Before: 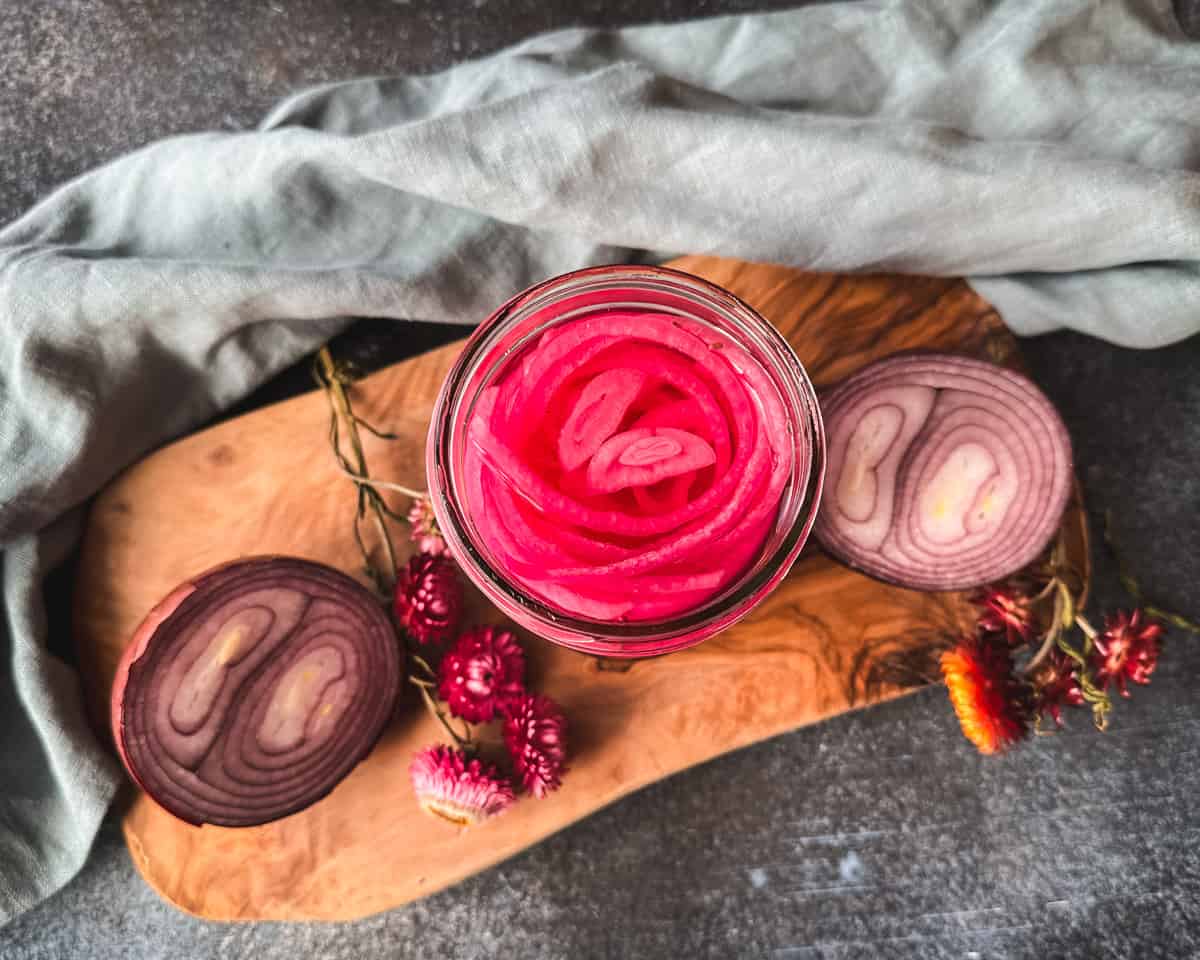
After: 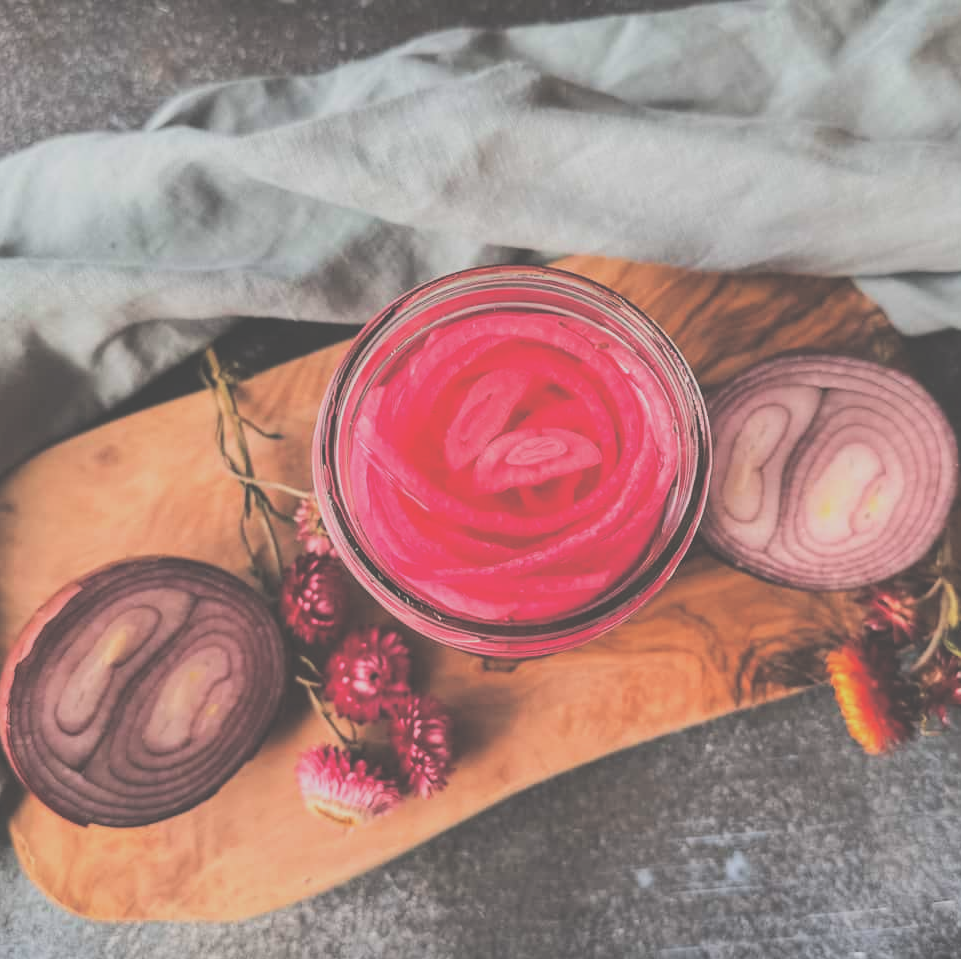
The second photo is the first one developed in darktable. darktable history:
exposure: black level correction -0.086, compensate highlight preservation false
filmic rgb: black relative exposure -4.1 EV, white relative exposure 5.1 EV, hardness 2.16, contrast 1.17, color science v6 (2022)
crop and rotate: left 9.577%, right 10.266%
